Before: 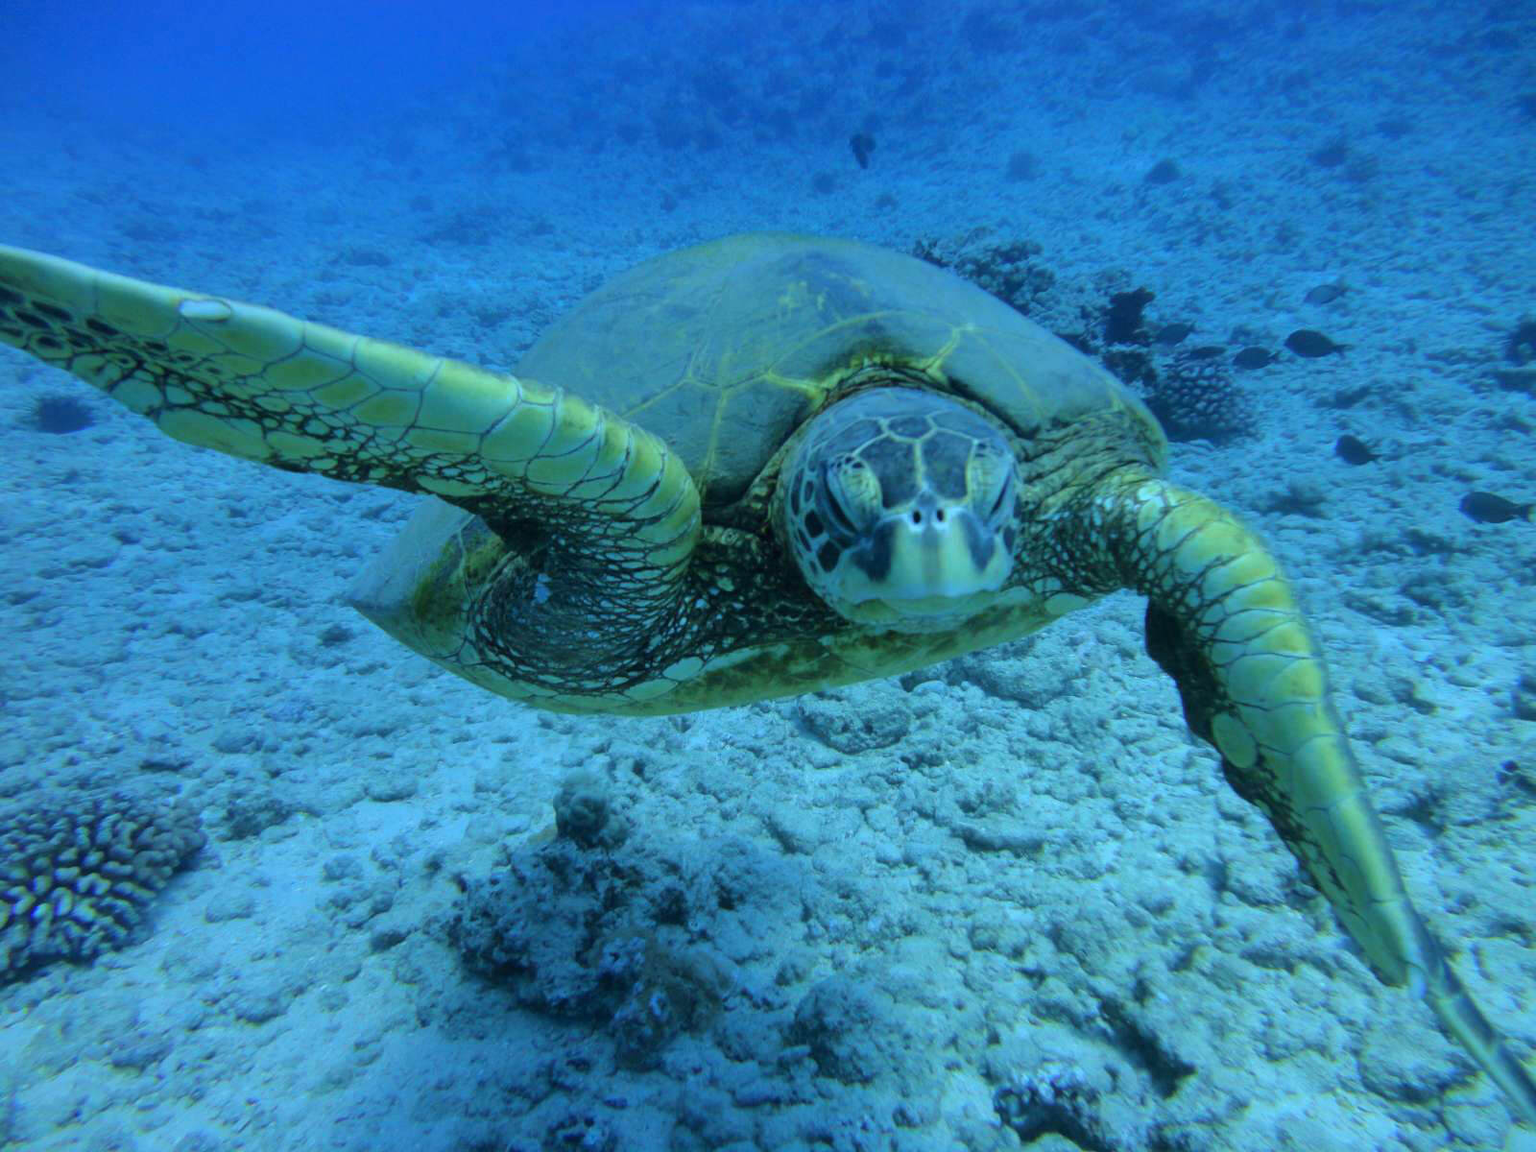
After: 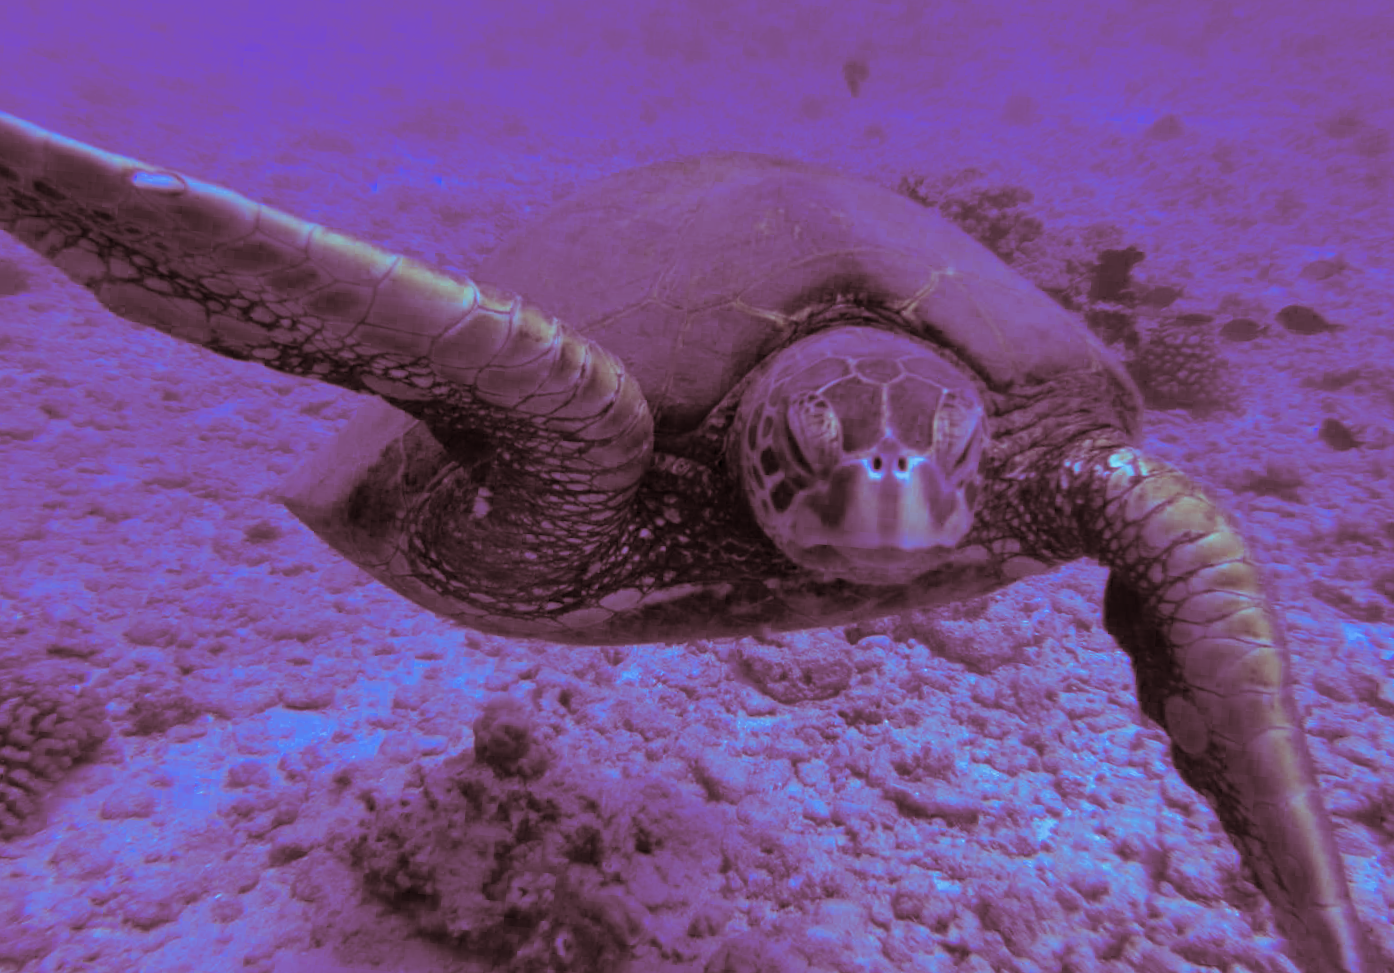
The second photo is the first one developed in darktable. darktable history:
split-toning: shadows › saturation 0.3, highlights › hue 180°, highlights › saturation 0.3, compress 0%
rotate and perspective: rotation 5.12°, automatic cropping off
crop: left 7.856%, top 11.836%, right 10.12%, bottom 15.387%
color balance: mode lift, gamma, gain (sRGB), lift [1, 1, 0.101, 1]
